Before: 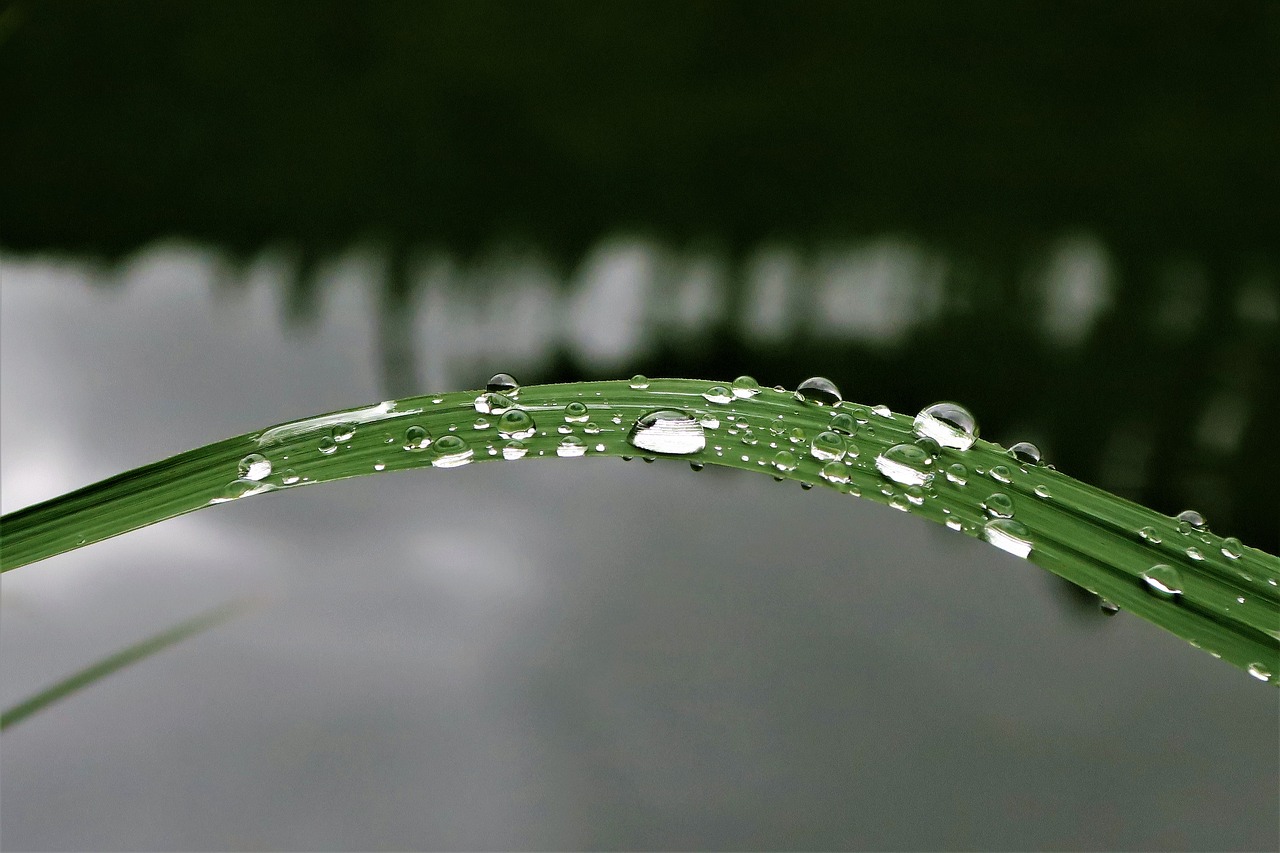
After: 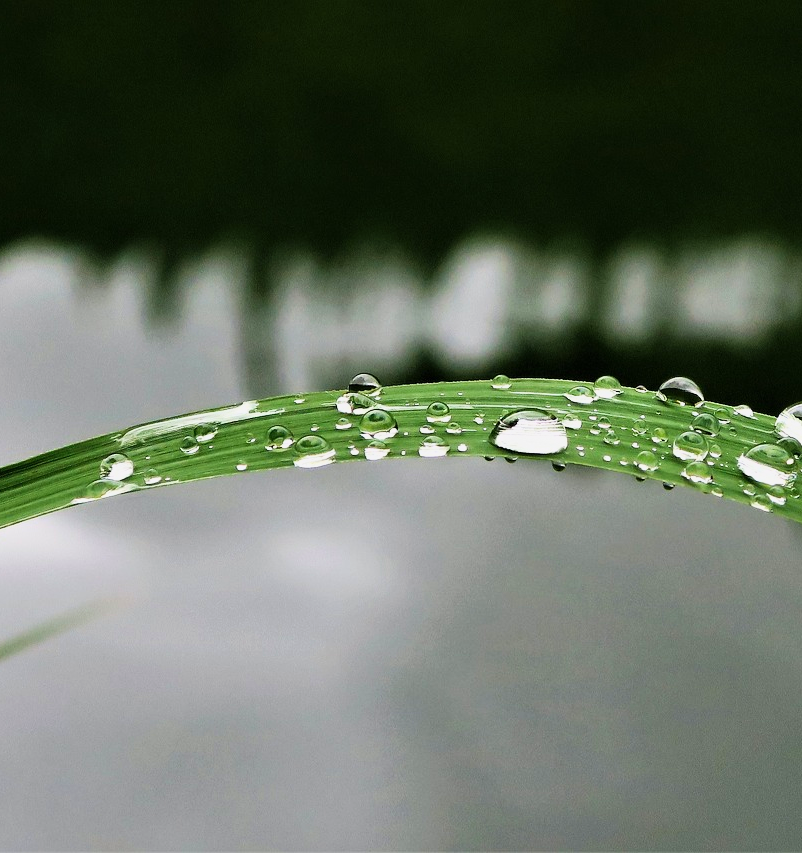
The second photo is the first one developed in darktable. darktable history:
crop: left 10.825%, right 26.458%
exposure: exposure -0.553 EV, compensate exposure bias true, compensate highlight preservation false
base curve: curves: ch0 [(0, 0) (0.088, 0.125) (0.176, 0.251) (0.354, 0.501) (0.613, 0.749) (1, 0.877)]
tone curve: curves: ch0 [(0, 0) (0.055, 0.057) (0.258, 0.307) (0.434, 0.543) (0.517, 0.657) (0.745, 0.874) (1, 1)]; ch1 [(0, 0) (0.346, 0.307) (0.418, 0.383) (0.46, 0.439) (0.482, 0.493) (0.502, 0.497) (0.517, 0.506) (0.55, 0.561) (0.588, 0.61) (0.646, 0.688) (1, 1)]; ch2 [(0, 0) (0.346, 0.34) (0.431, 0.45) (0.485, 0.499) (0.5, 0.503) (0.527, 0.508) (0.545, 0.562) (0.679, 0.706) (1, 1)], color space Lab, linked channels, preserve colors none
